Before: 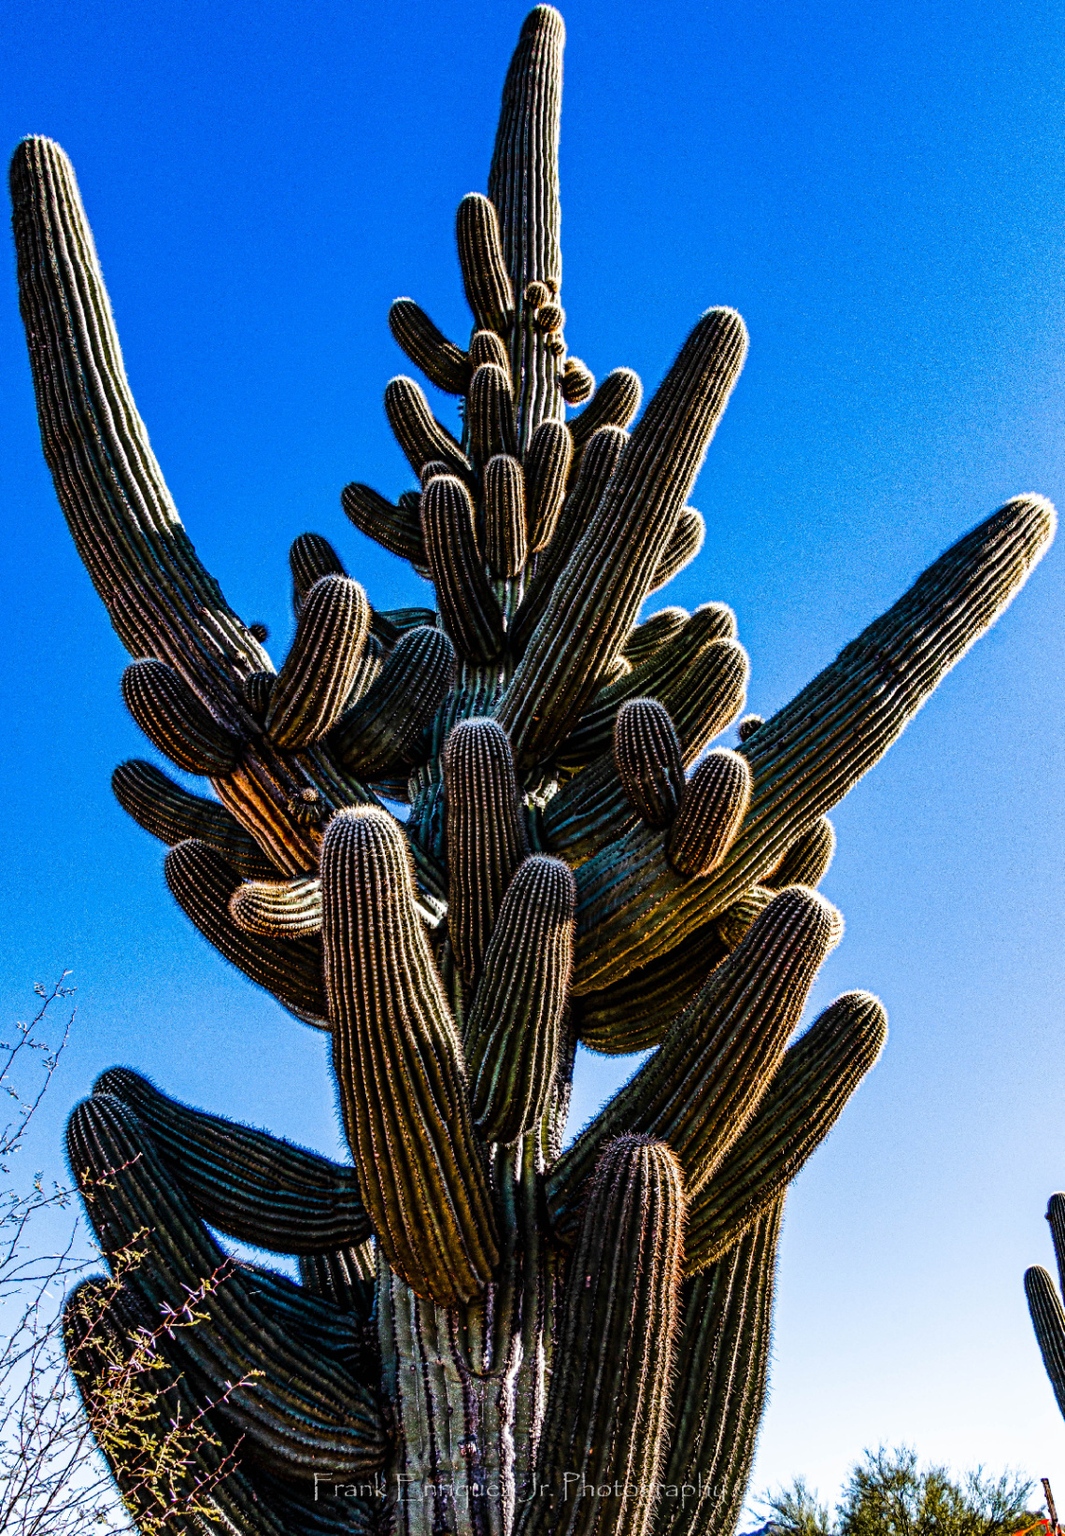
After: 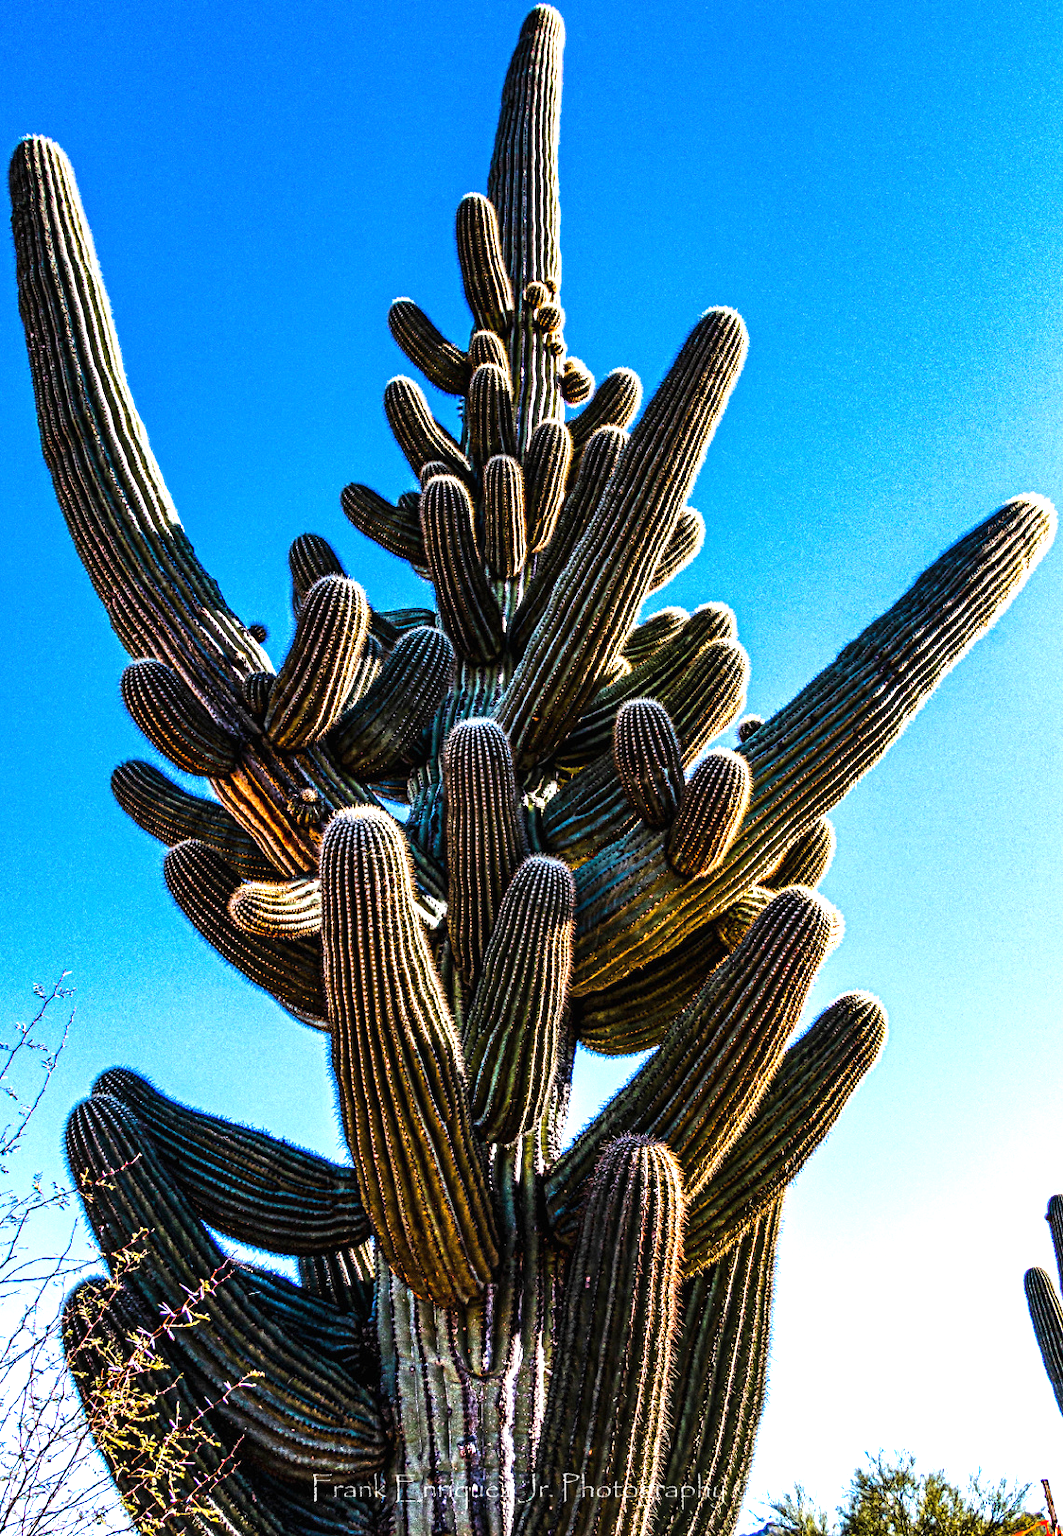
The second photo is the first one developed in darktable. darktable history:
exposure: black level correction 0, exposure 0.898 EV, compensate highlight preservation false
crop: left 0.171%
tone equalizer: on, module defaults
